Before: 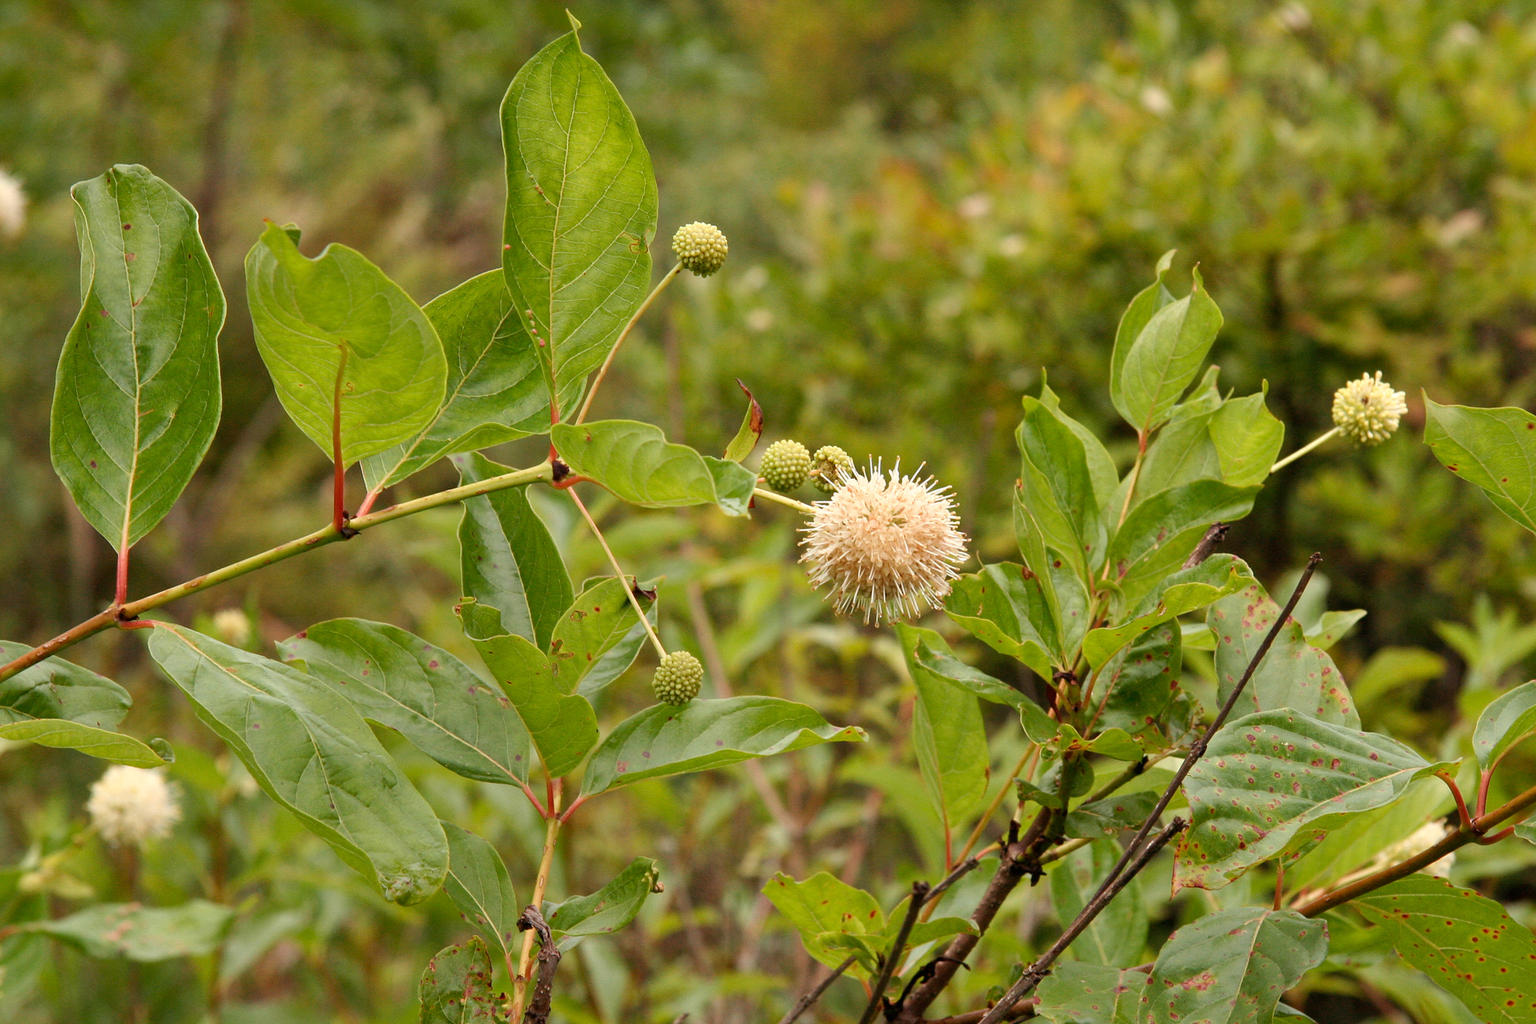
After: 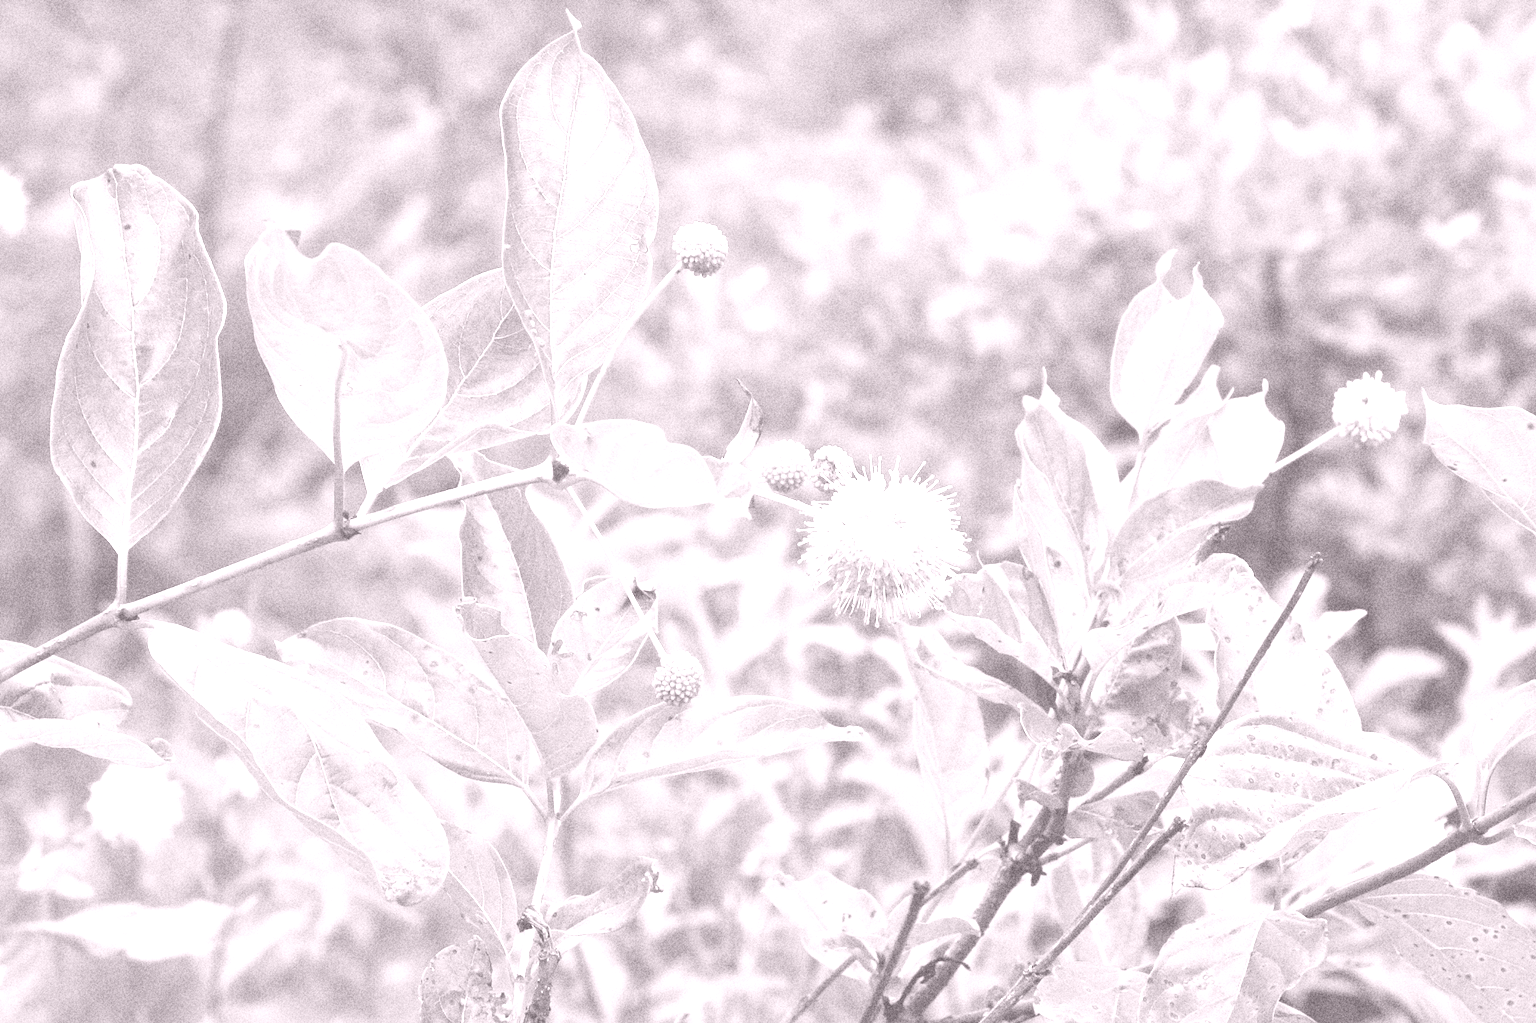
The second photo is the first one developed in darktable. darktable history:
colorize: hue 25.2°, saturation 83%, source mix 82%, lightness 79%, version 1
grain: coarseness 14.49 ISO, strength 48.04%, mid-tones bias 35%
